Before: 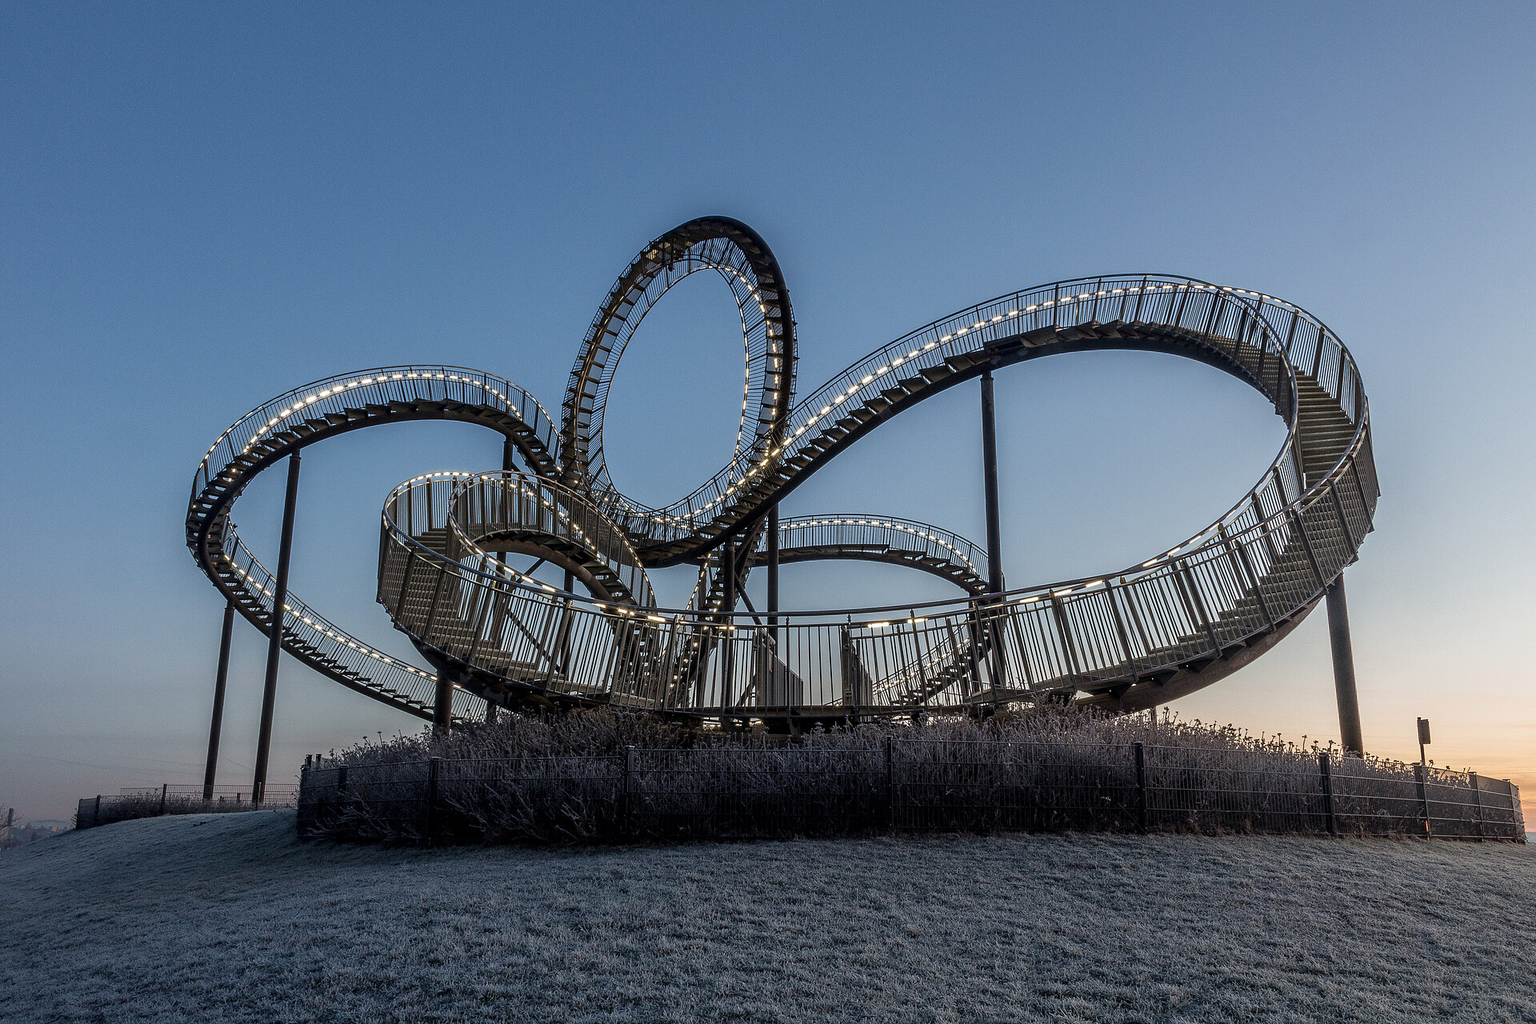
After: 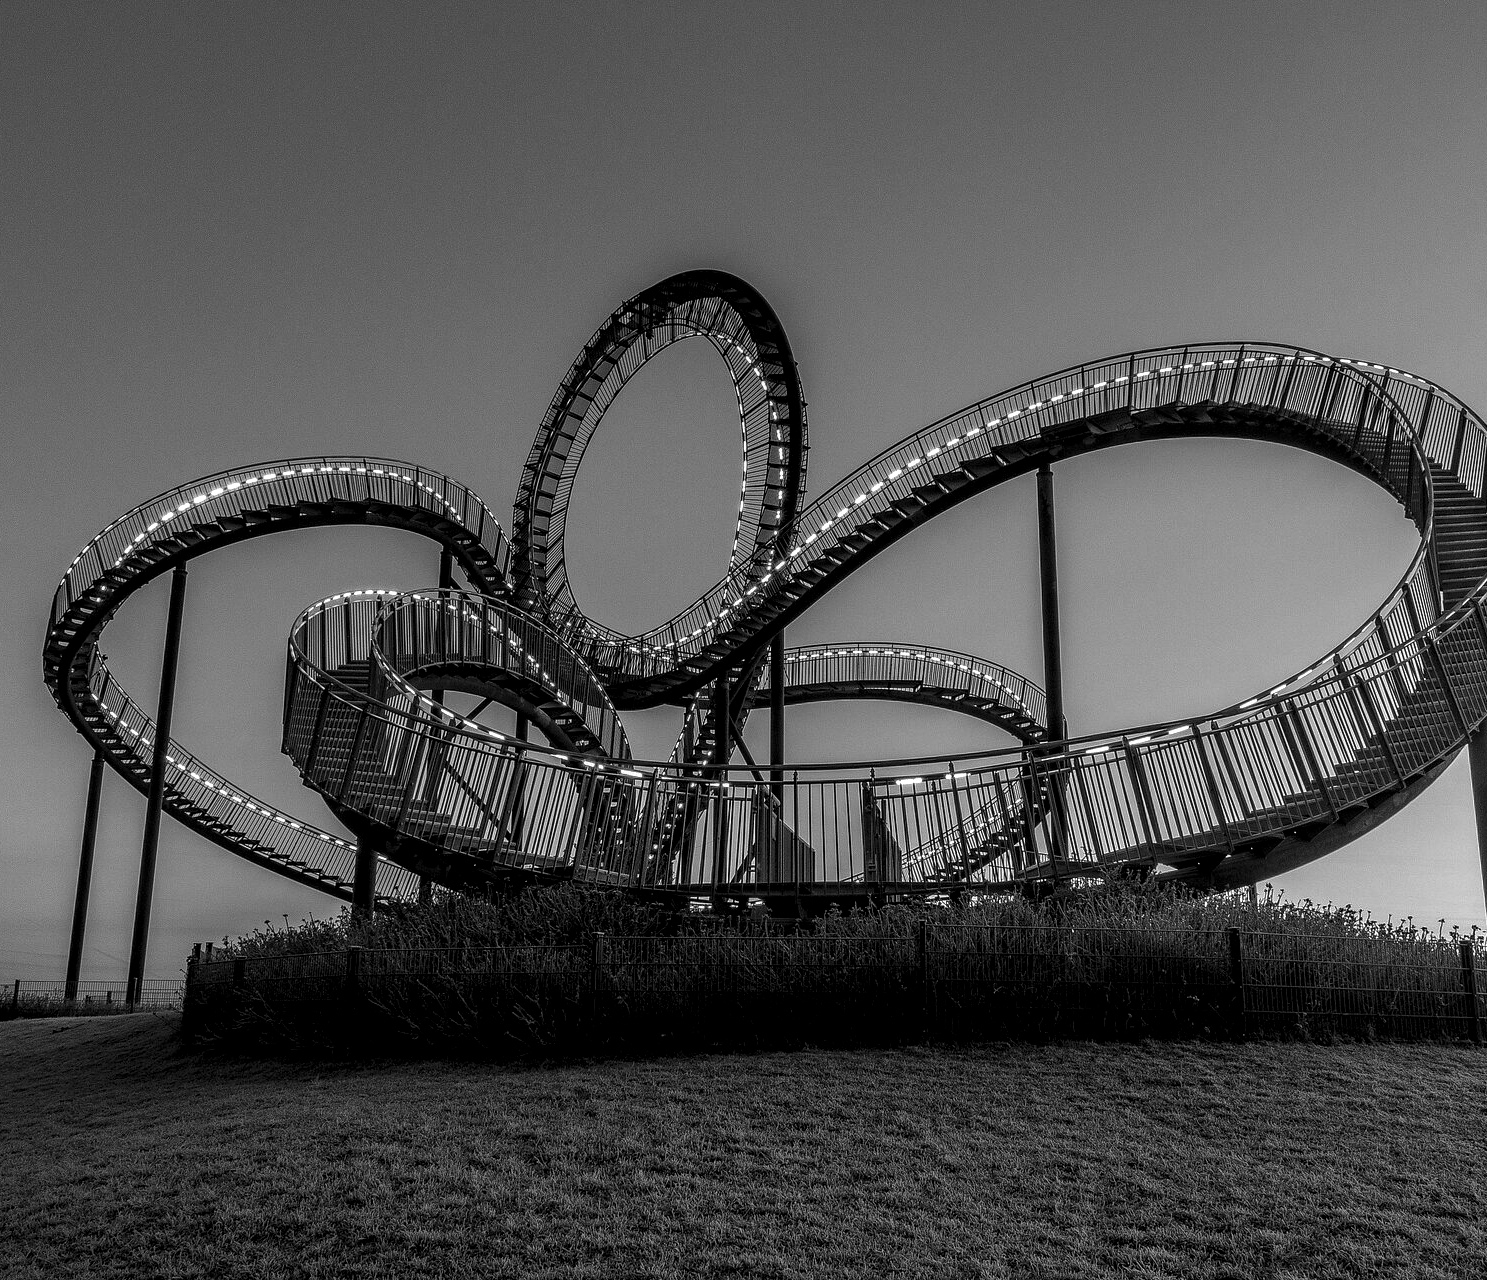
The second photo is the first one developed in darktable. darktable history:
local contrast: on, module defaults
crop: left 9.88%, right 12.664%
monochrome: on, module defaults
levels: levels [0.029, 0.545, 0.971]
tone equalizer: on, module defaults
